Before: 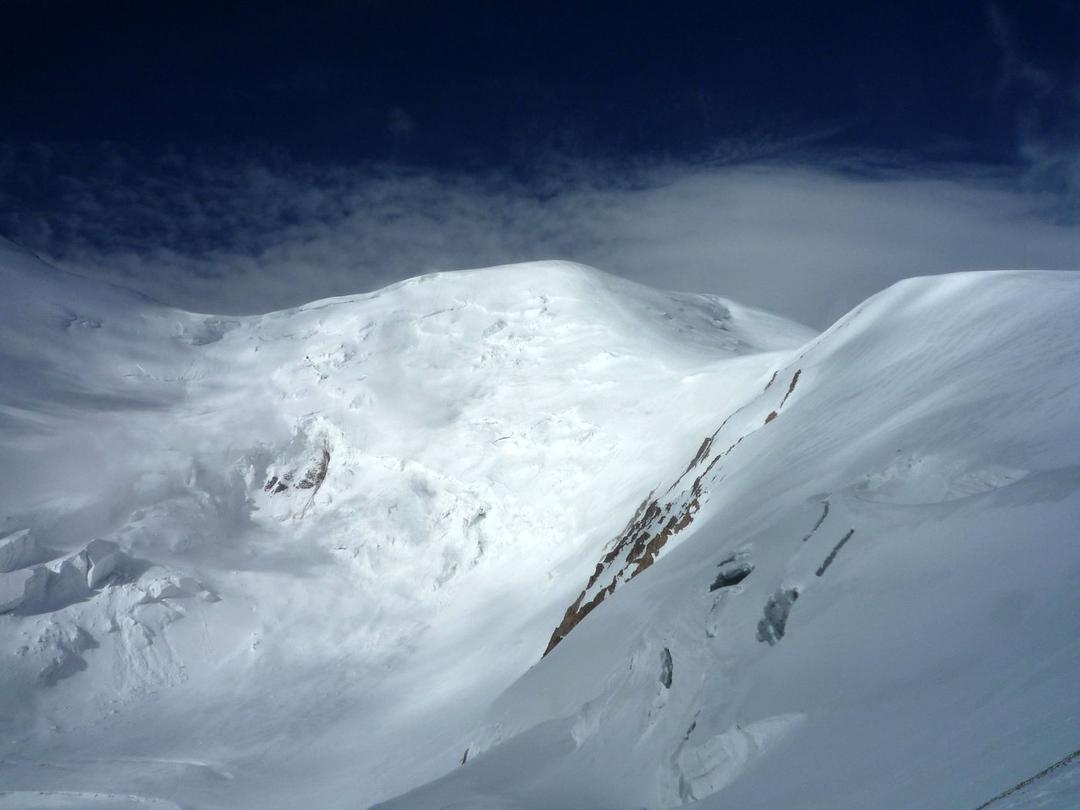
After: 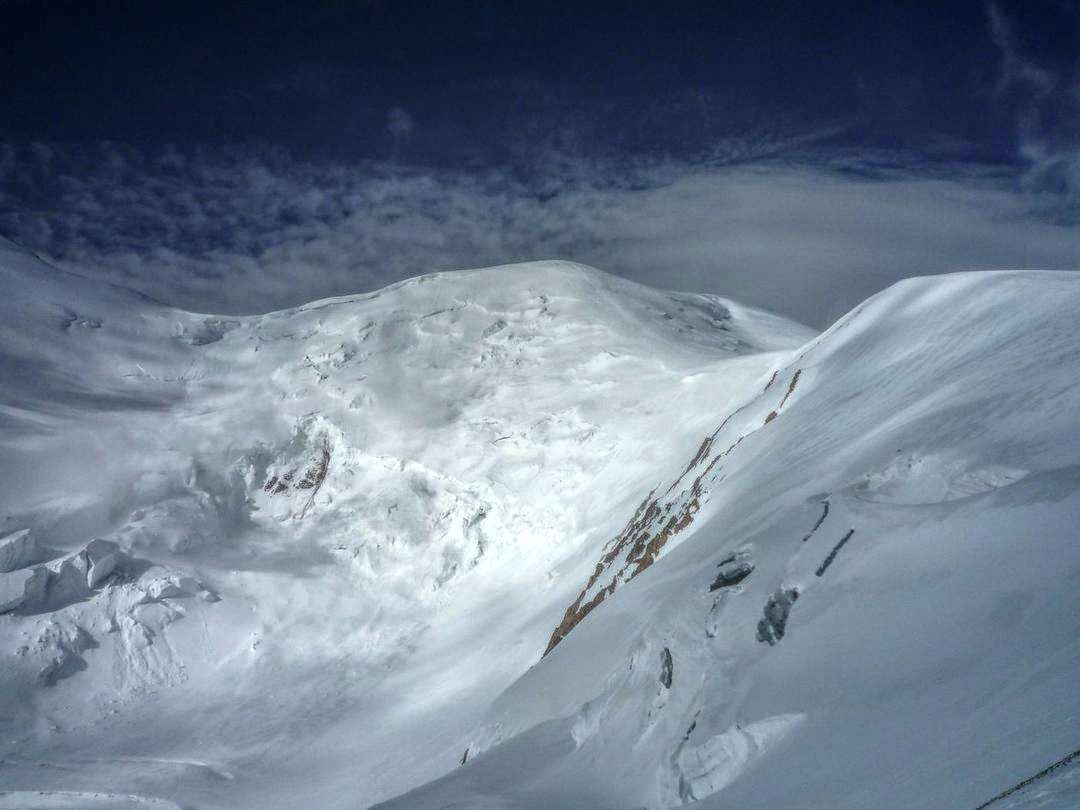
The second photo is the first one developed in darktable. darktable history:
contrast brightness saturation: saturation -0.05
local contrast: highlights 0%, shadows 0%, detail 200%, midtone range 0.25
